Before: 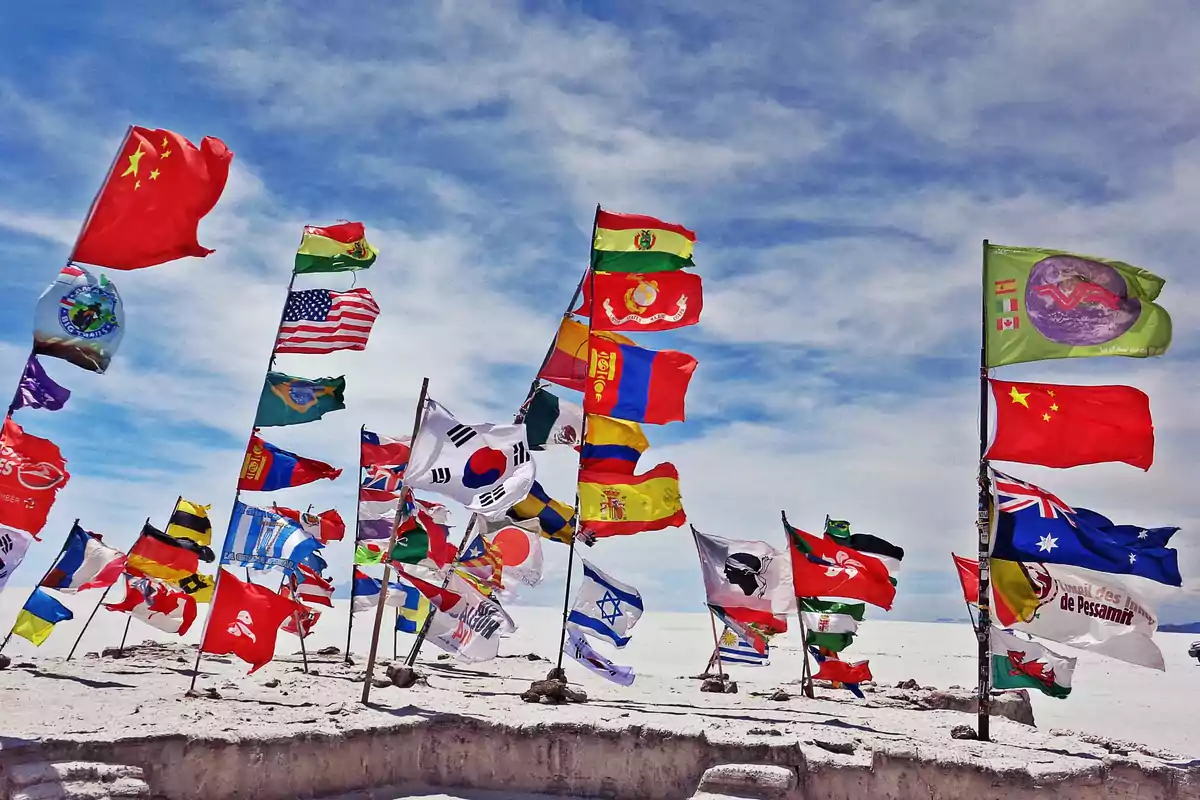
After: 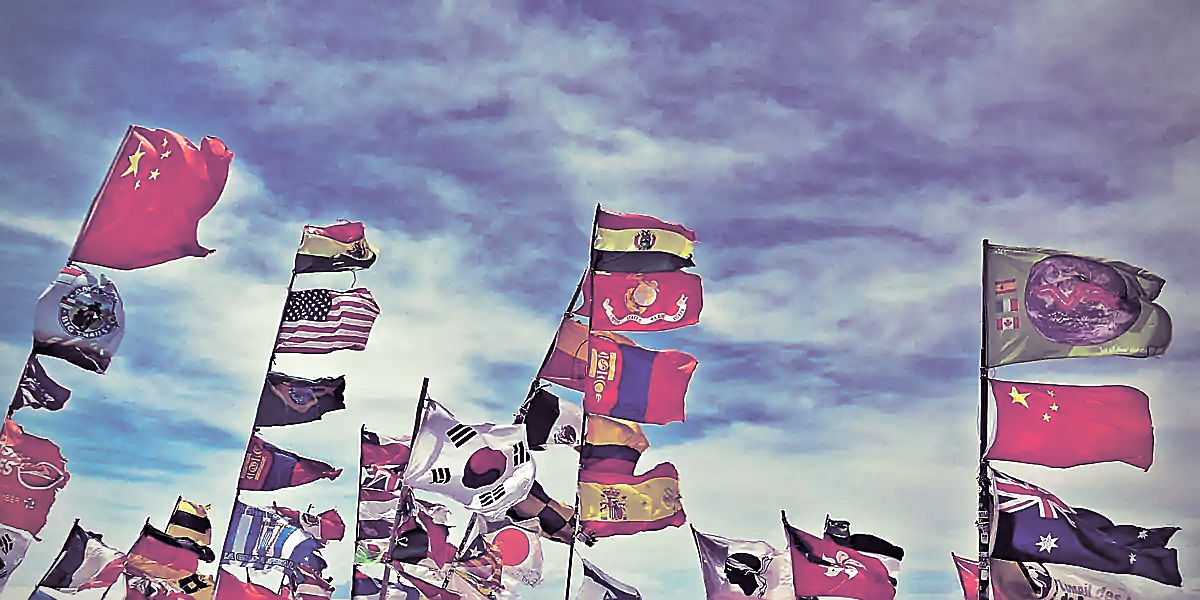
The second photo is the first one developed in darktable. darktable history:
crop: bottom 24.967%
sharpen: radius 1.4, amount 1.25, threshold 0.7
shadows and highlights: low approximation 0.01, soften with gaussian
color correction: highlights a* -9.73, highlights b* -21.22
vignetting: on, module defaults
white balance: red 1.123, blue 0.83
exposure: exposure 0.2 EV, compensate highlight preservation false
split-toning: shadows › hue 266.4°, shadows › saturation 0.4, highlights › hue 61.2°, highlights › saturation 0.3, compress 0%
